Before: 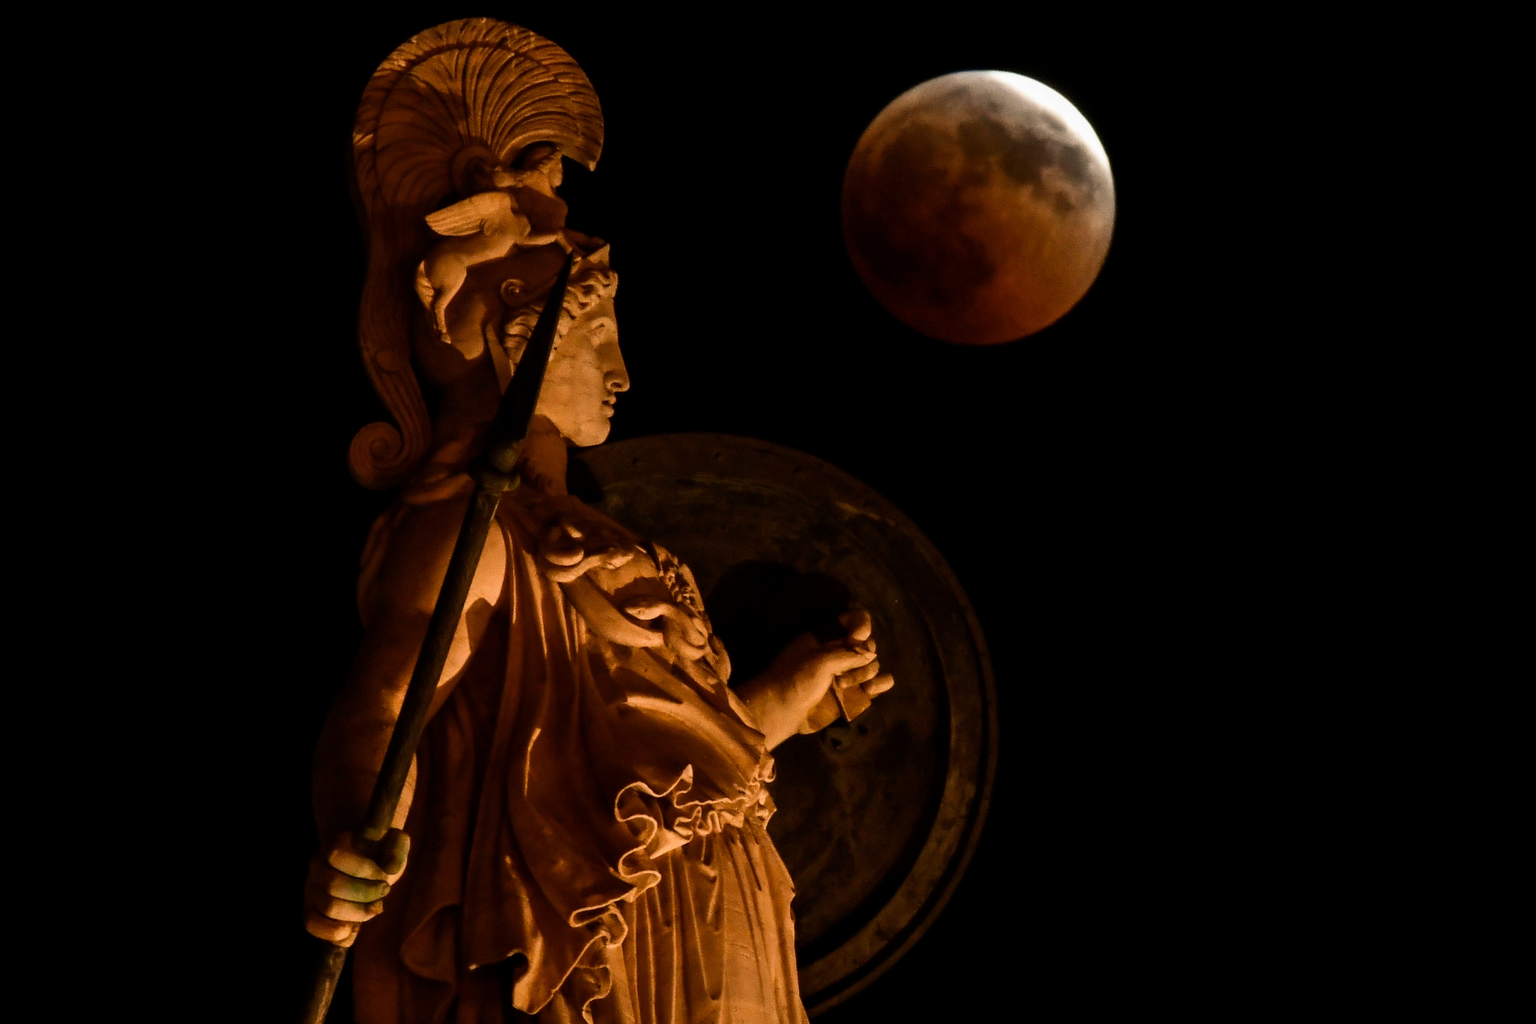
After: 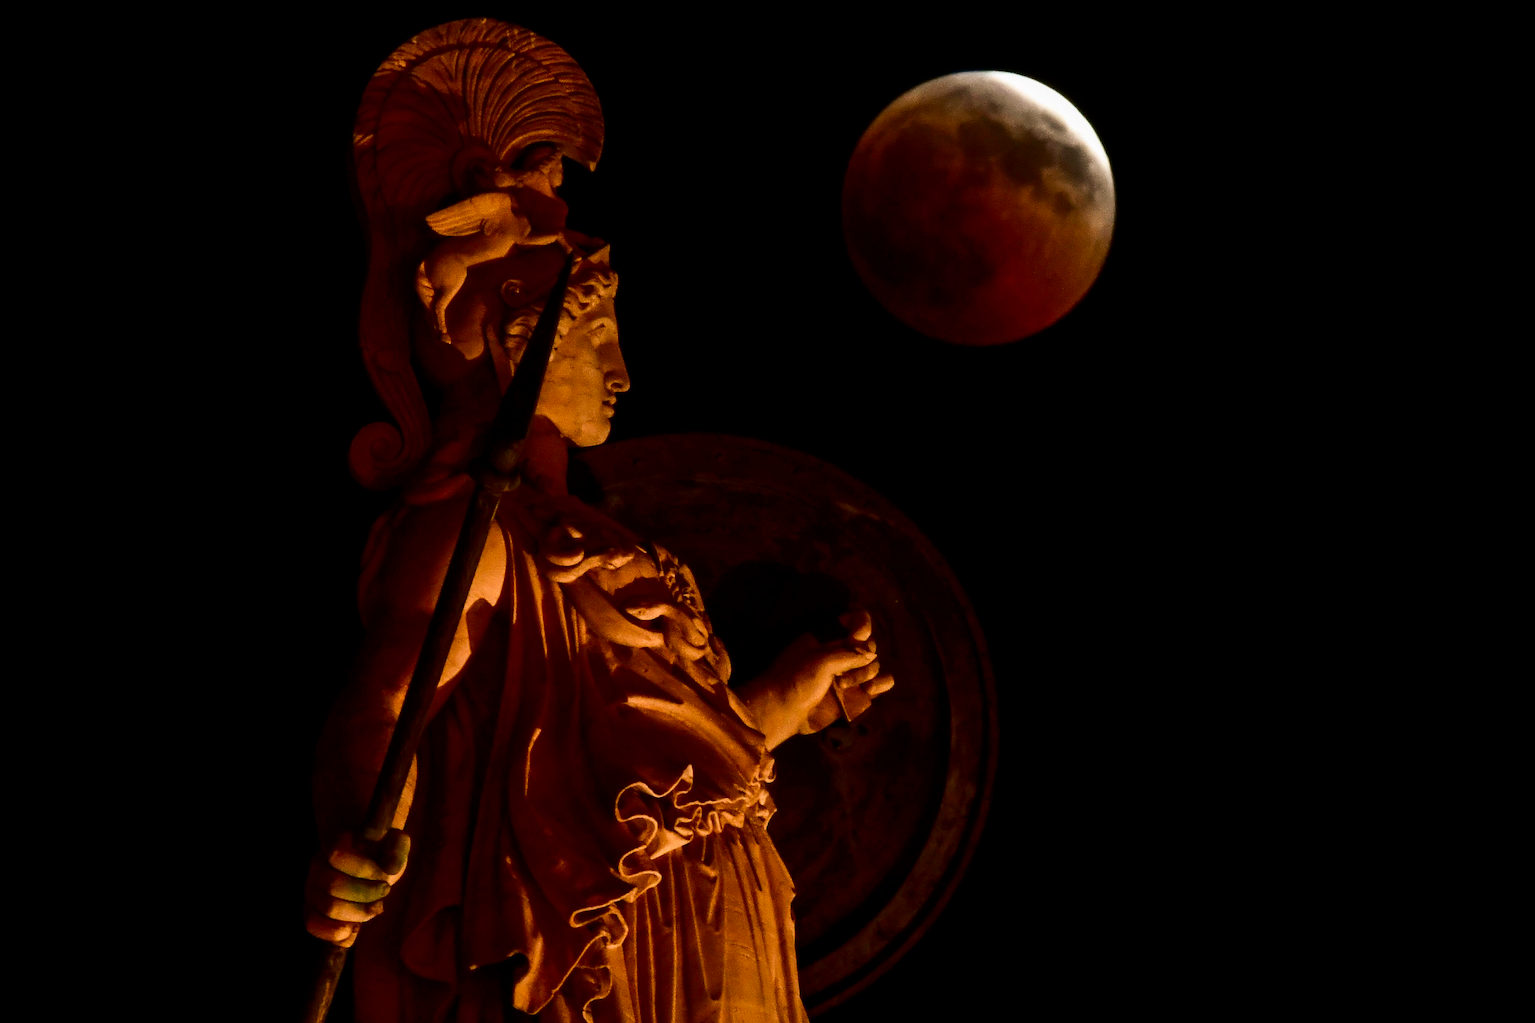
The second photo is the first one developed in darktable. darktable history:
contrast brightness saturation: contrast 0.124, brightness -0.124, saturation 0.203
